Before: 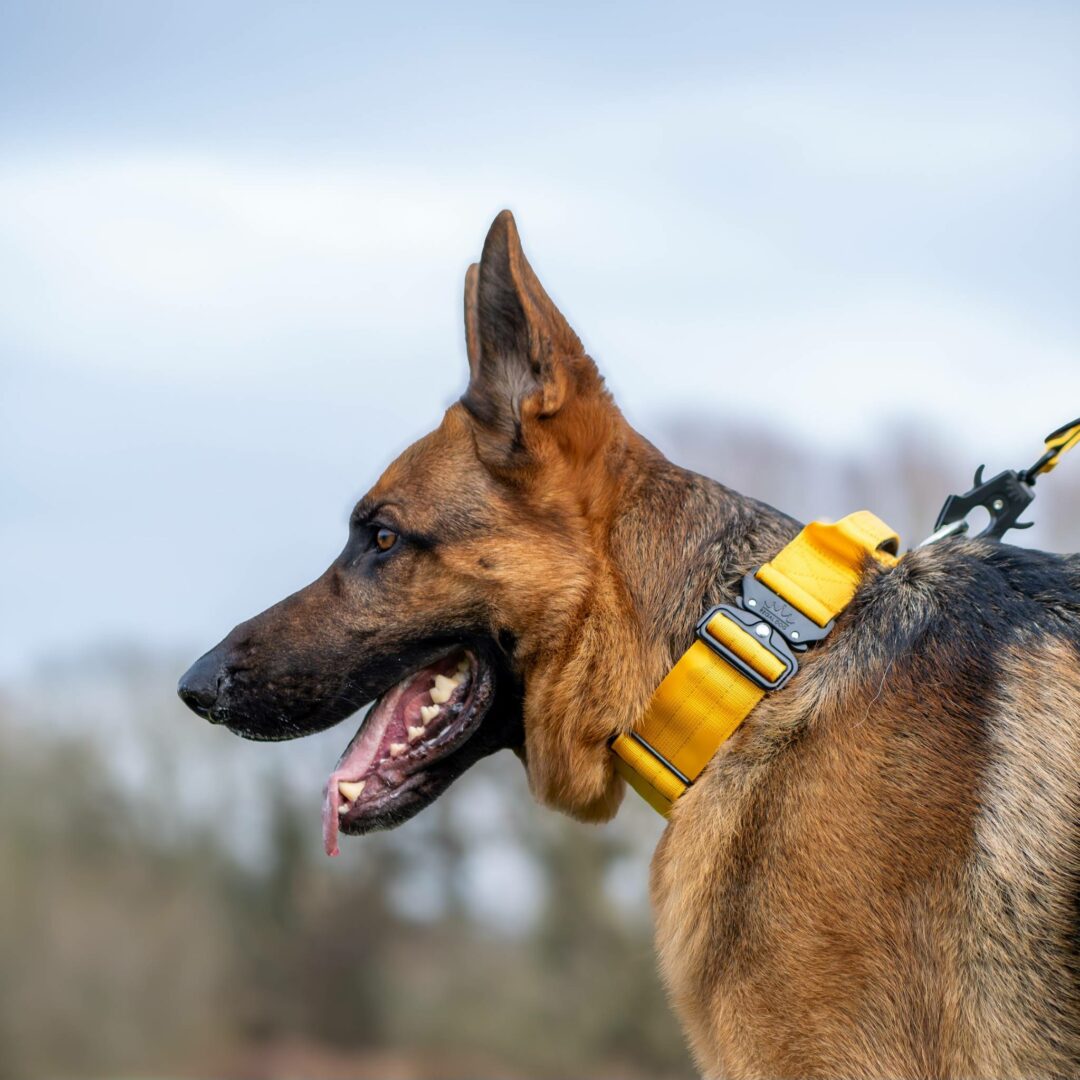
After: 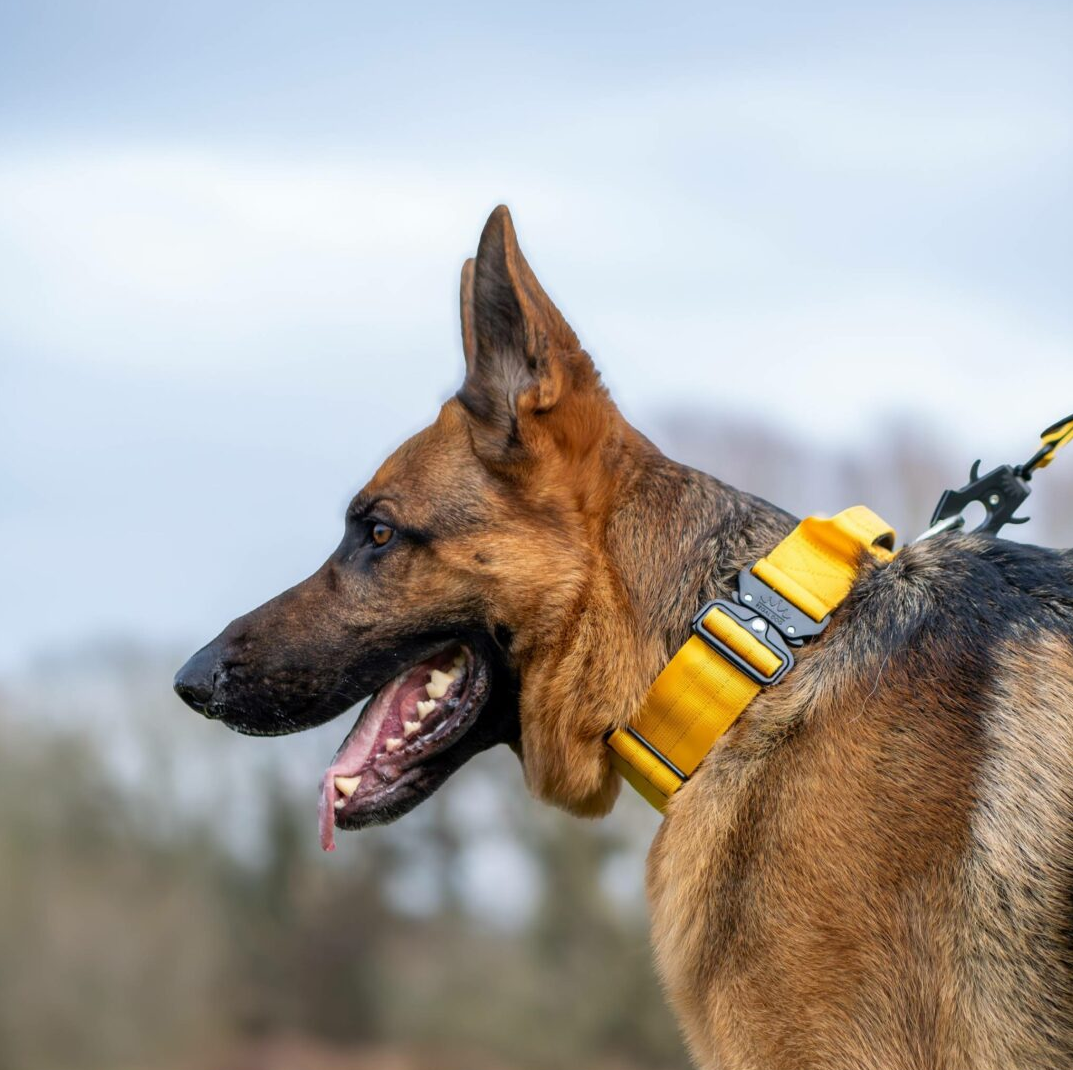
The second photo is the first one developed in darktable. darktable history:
crop: left 0.432%, top 0.528%, right 0.215%, bottom 0.357%
